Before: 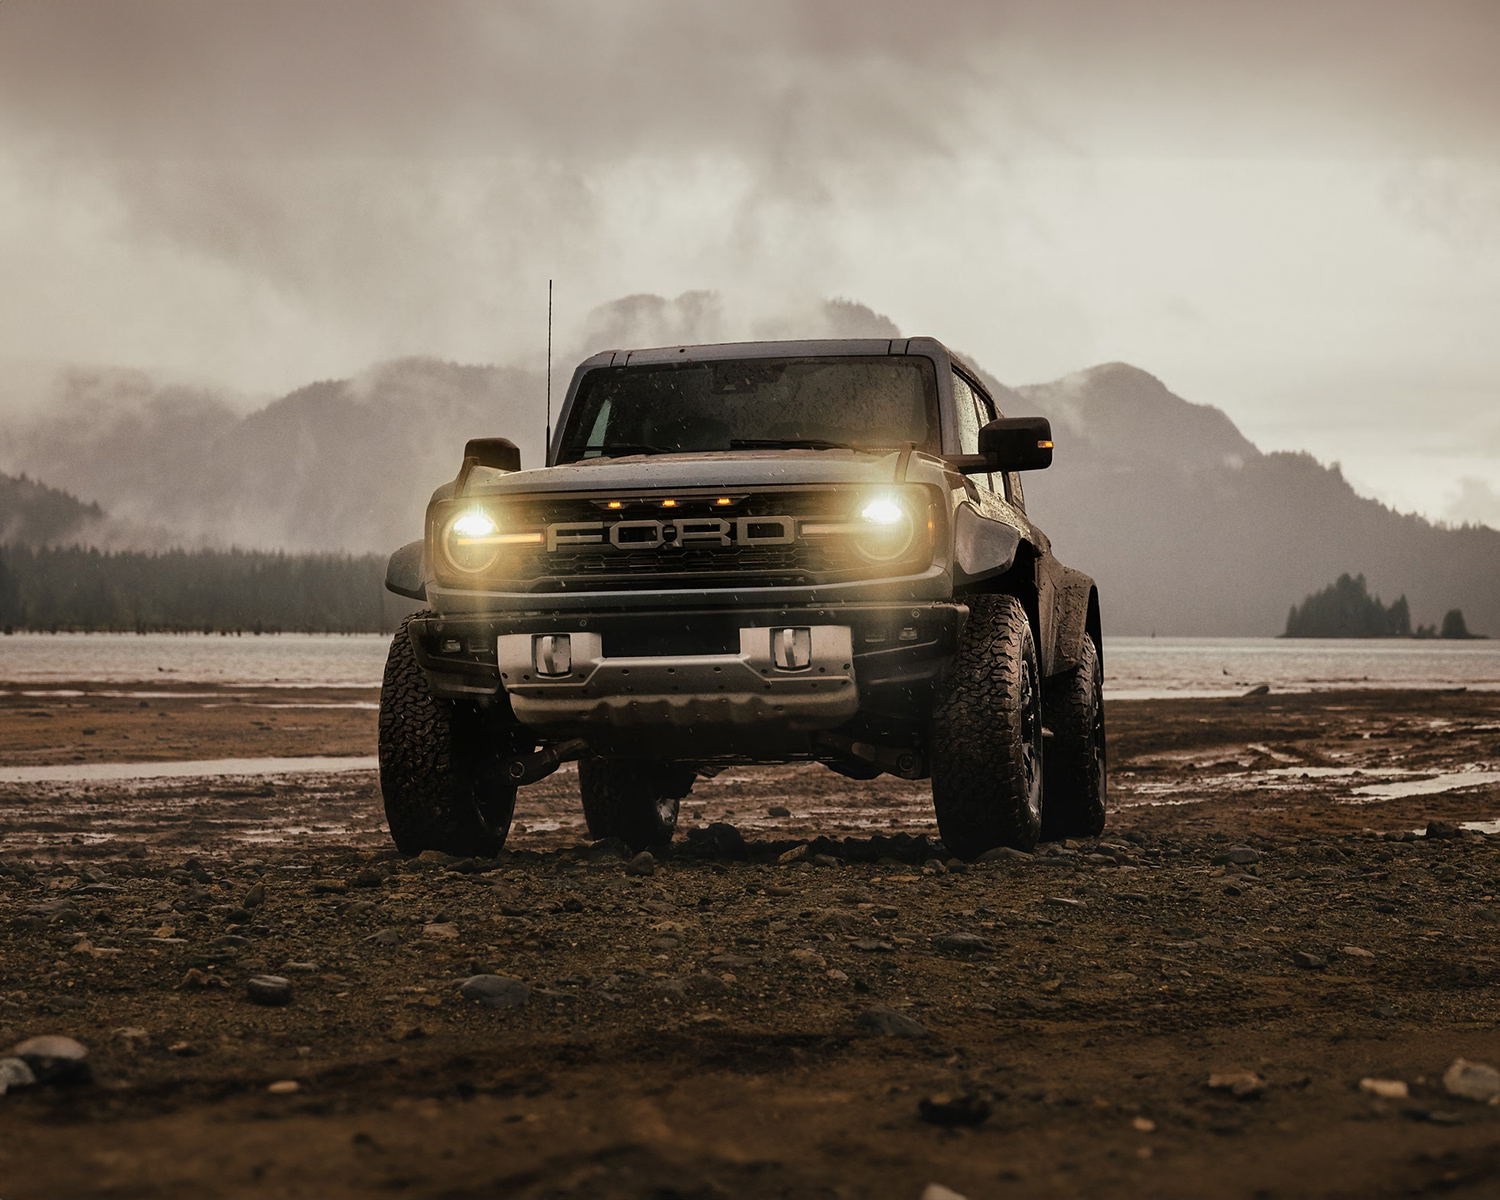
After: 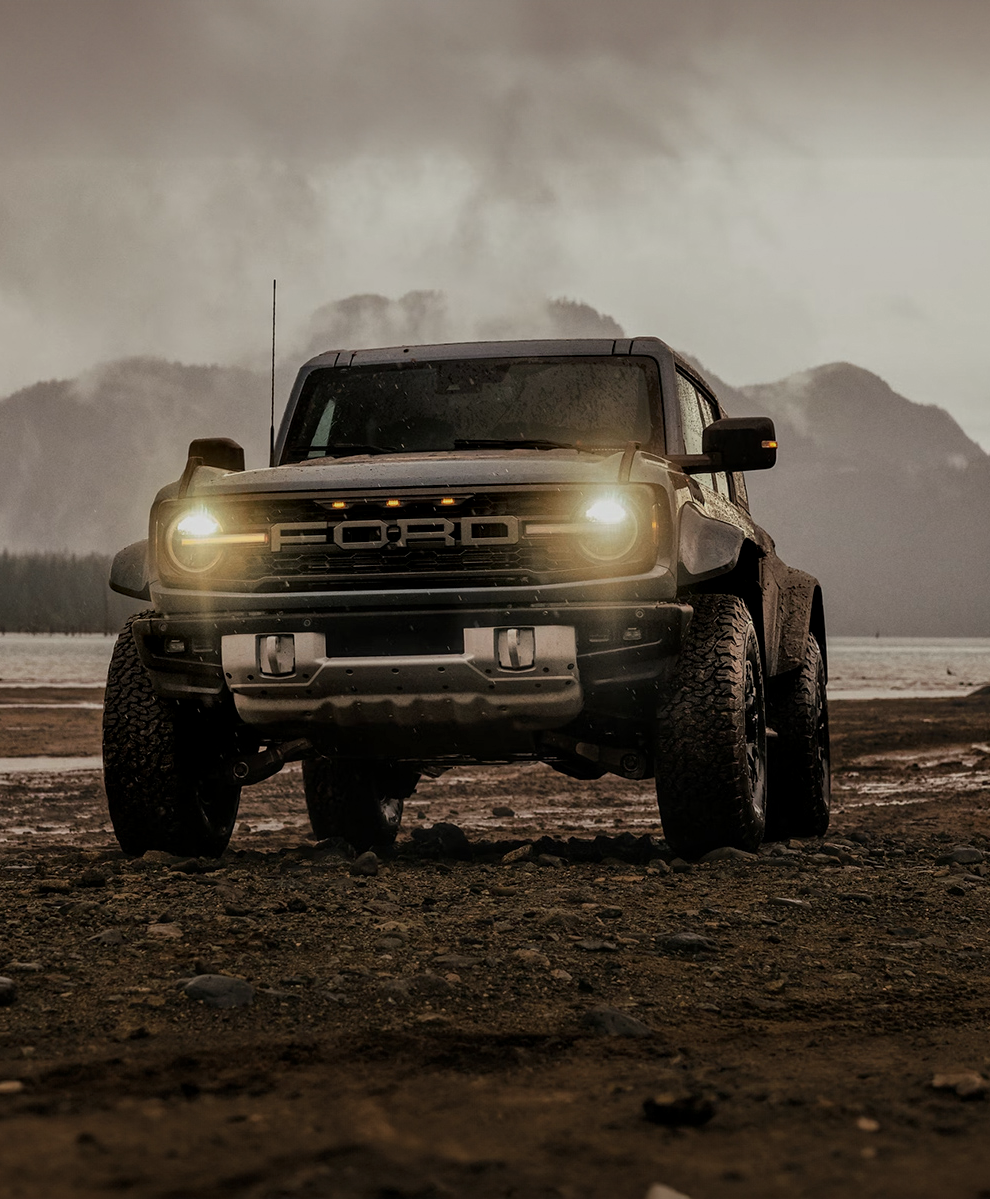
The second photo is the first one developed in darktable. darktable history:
exposure: exposure -0.492 EV, compensate highlight preservation false
crop and rotate: left 18.442%, right 15.508%
local contrast: on, module defaults
